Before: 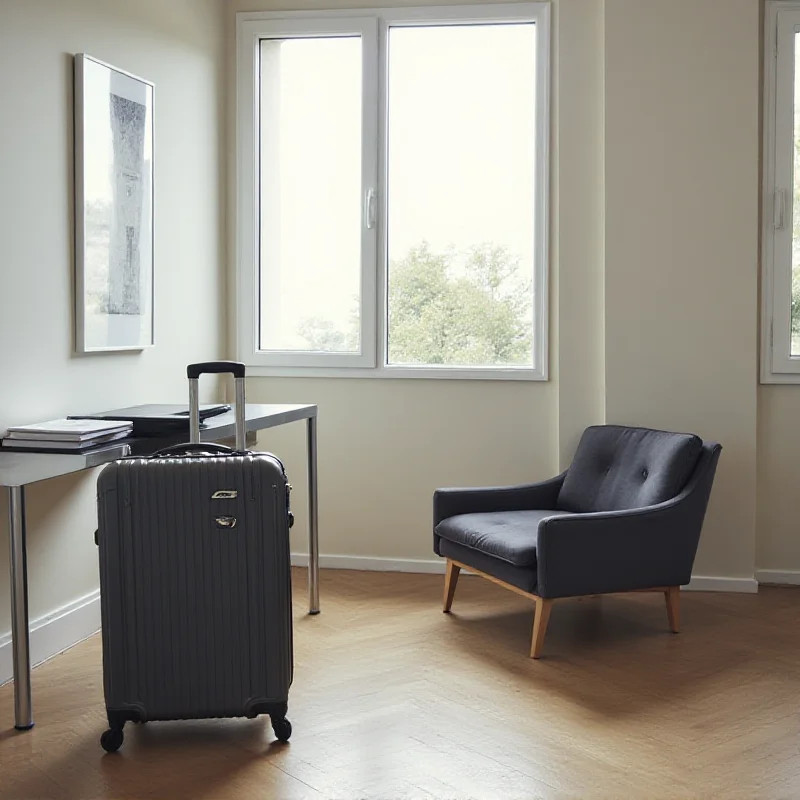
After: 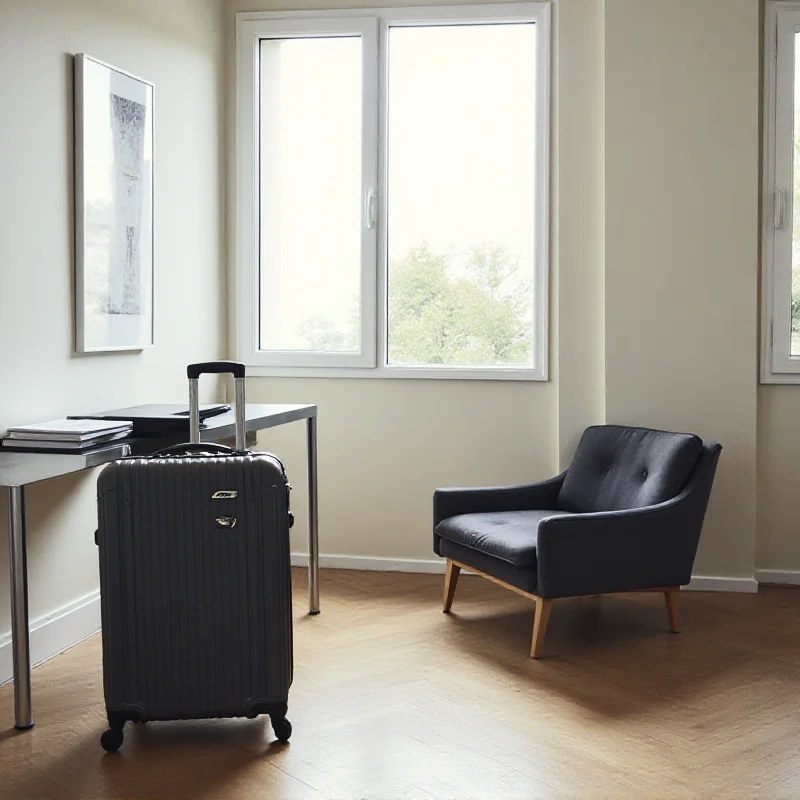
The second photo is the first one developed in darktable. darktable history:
tone curve: curves: ch0 [(0, 0) (0.003, 0.003) (0.011, 0.012) (0.025, 0.023) (0.044, 0.04) (0.069, 0.056) (0.1, 0.082) (0.136, 0.107) (0.177, 0.144) (0.224, 0.186) (0.277, 0.237) (0.335, 0.297) (0.399, 0.37) (0.468, 0.465) (0.543, 0.567) (0.623, 0.68) (0.709, 0.782) (0.801, 0.86) (0.898, 0.924) (1, 1)], color space Lab, independent channels, preserve colors none
